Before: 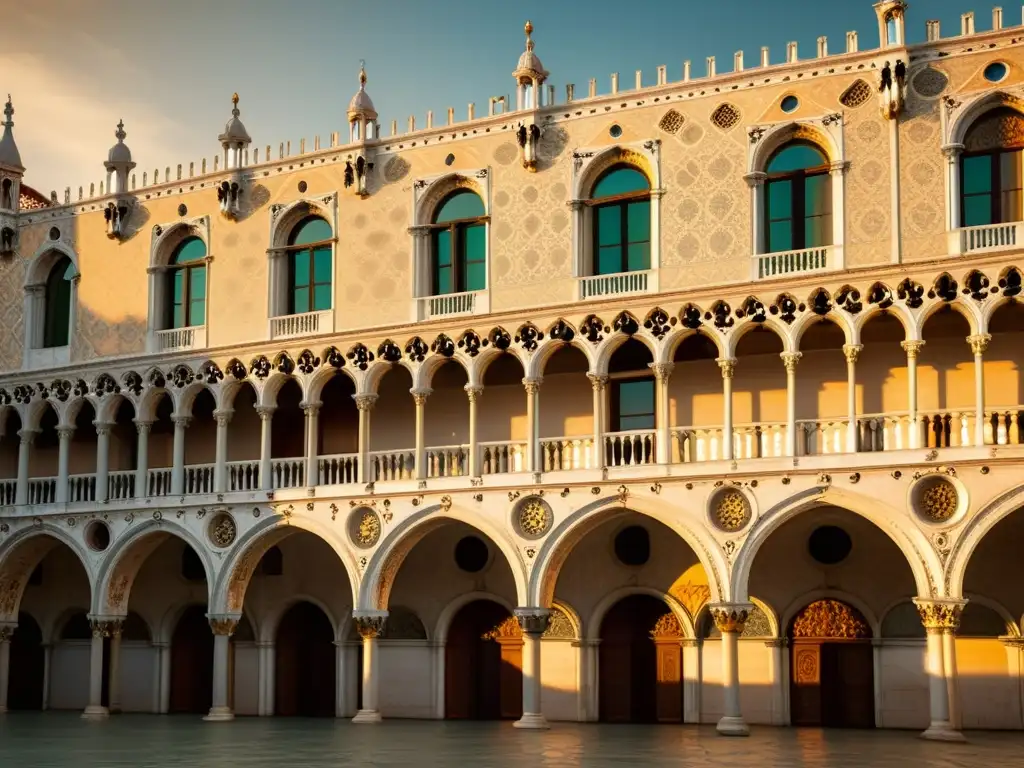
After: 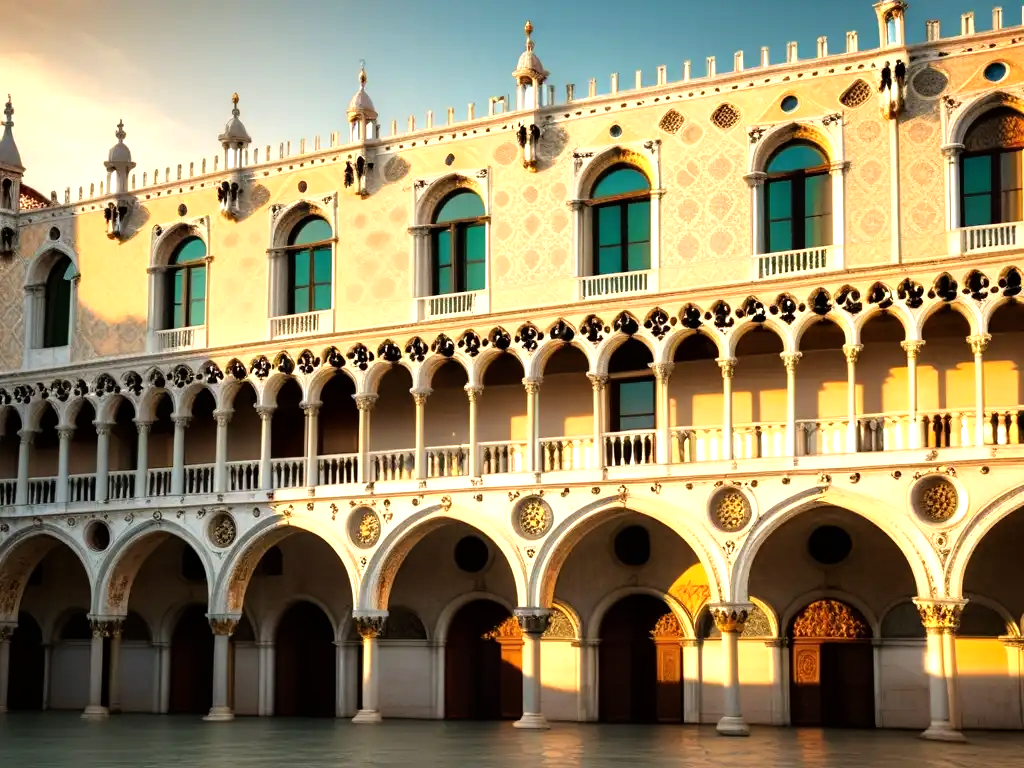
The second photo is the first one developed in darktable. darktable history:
tone equalizer: -8 EV -0.752 EV, -7 EV -0.721 EV, -6 EV -0.588 EV, -5 EV -0.363 EV, -3 EV 0.371 EV, -2 EV 0.6 EV, -1 EV 0.697 EV, +0 EV 0.778 EV
